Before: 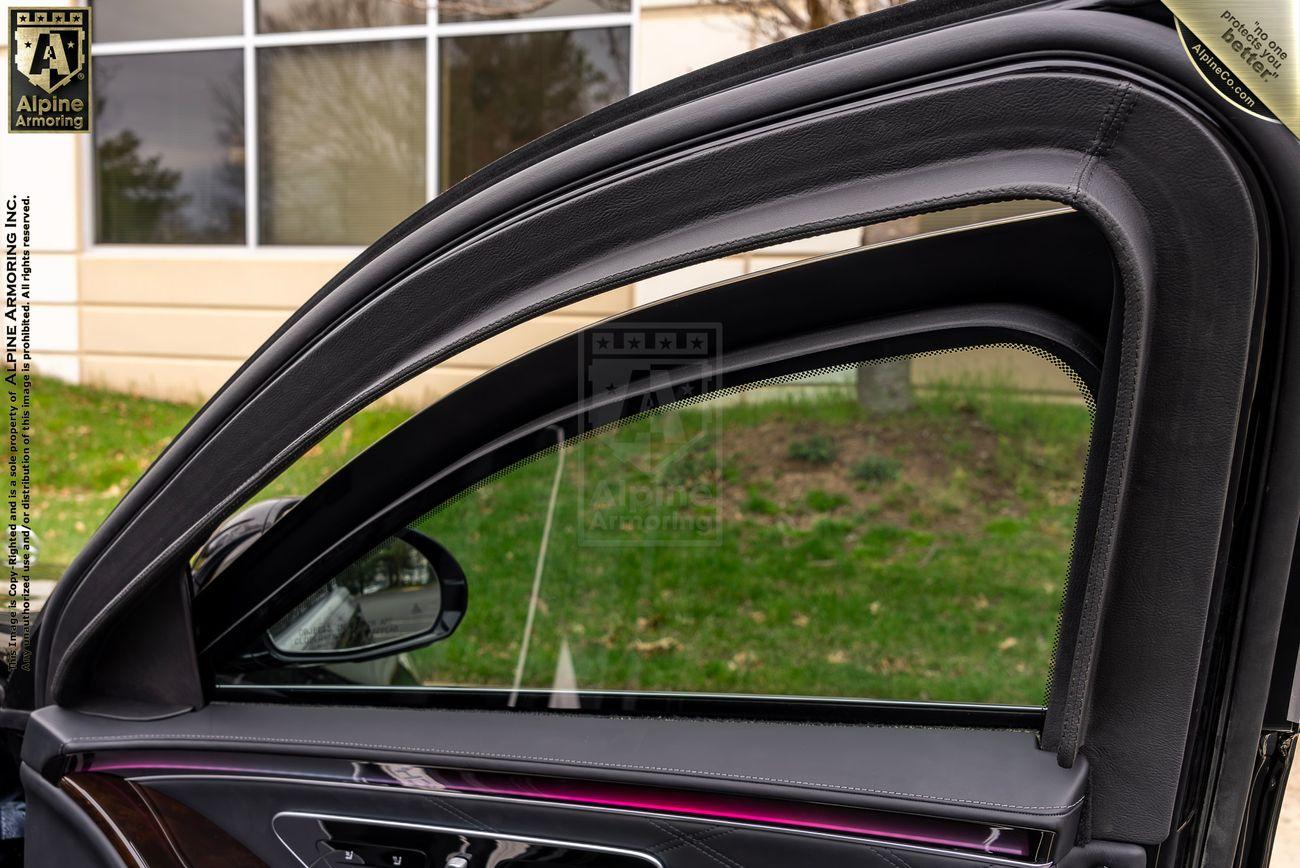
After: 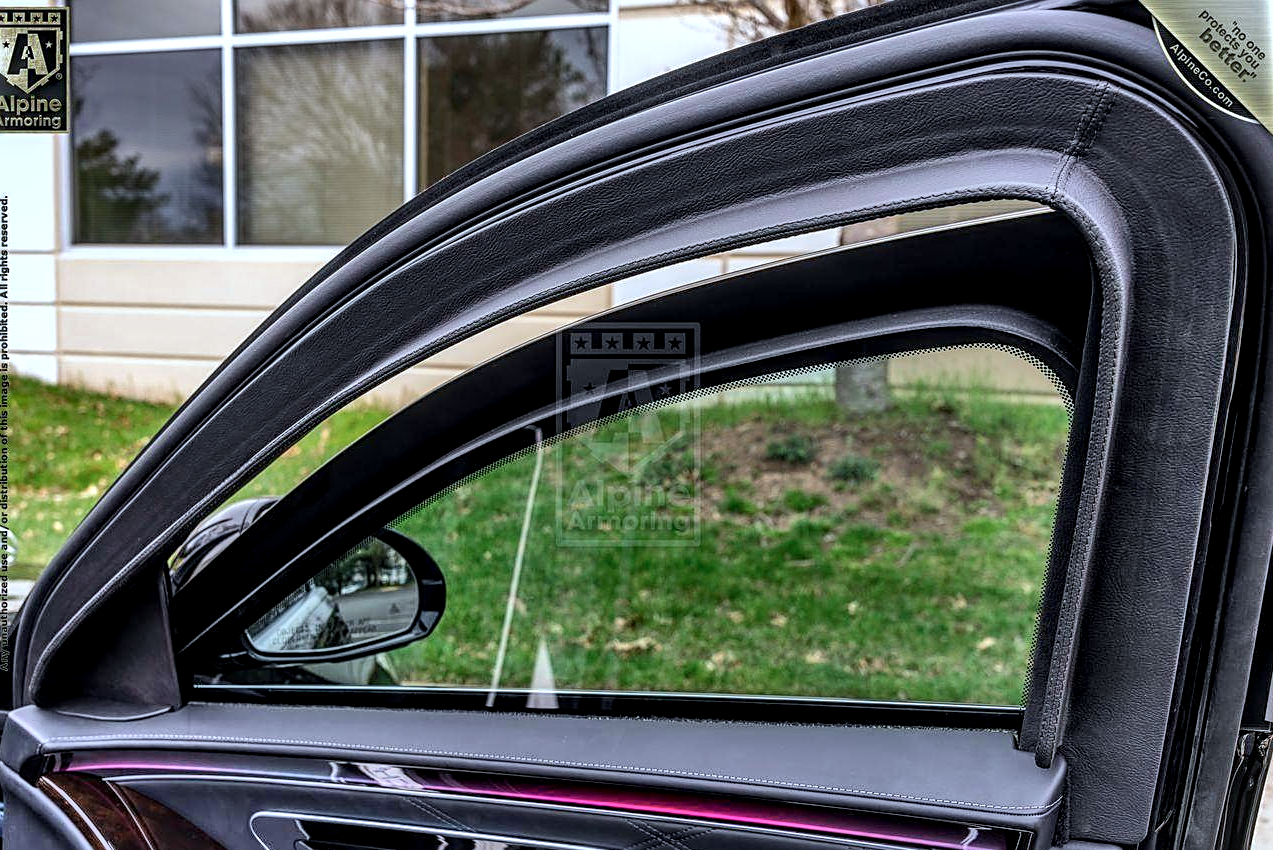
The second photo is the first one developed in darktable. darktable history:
crop: left 1.743%, right 0.268%, bottom 2.011%
rotate and perspective: automatic cropping off
local contrast: detail 150%
shadows and highlights: shadows 60, highlights -60.23, soften with gaussian
color calibration: x 0.38, y 0.391, temperature 4086.74 K
sharpen: on, module defaults
